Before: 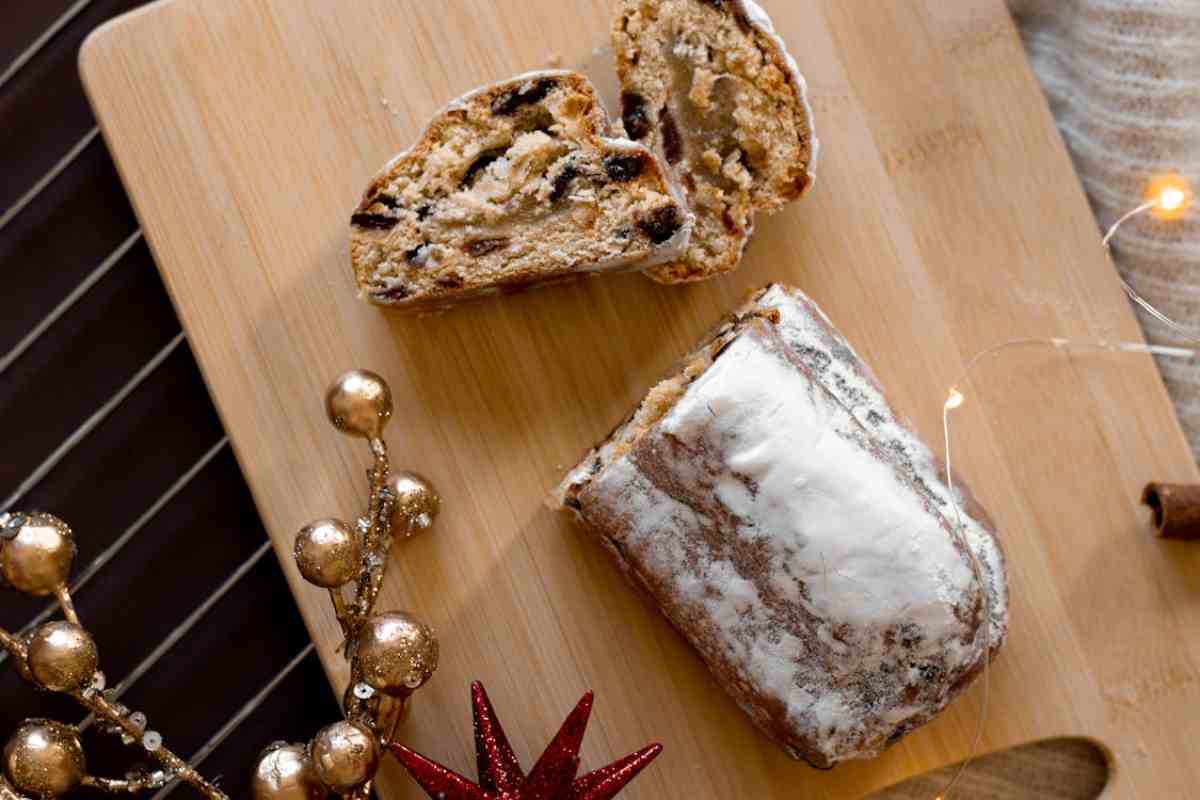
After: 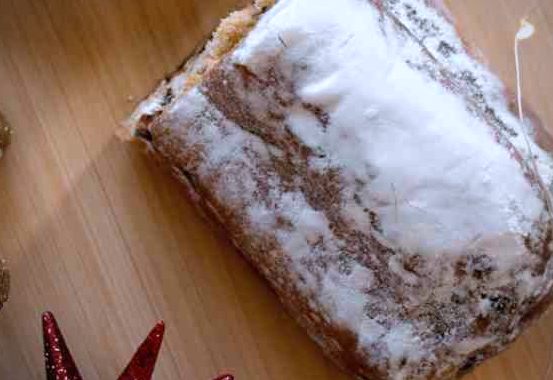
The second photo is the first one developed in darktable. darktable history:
crop: left 35.83%, top 46.232%, right 18.074%, bottom 6.18%
color calibration: illuminant as shot in camera, x 0.37, y 0.382, temperature 4318.33 K
vignetting: fall-off start 79.76%, brightness -0.403, saturation -0.293
